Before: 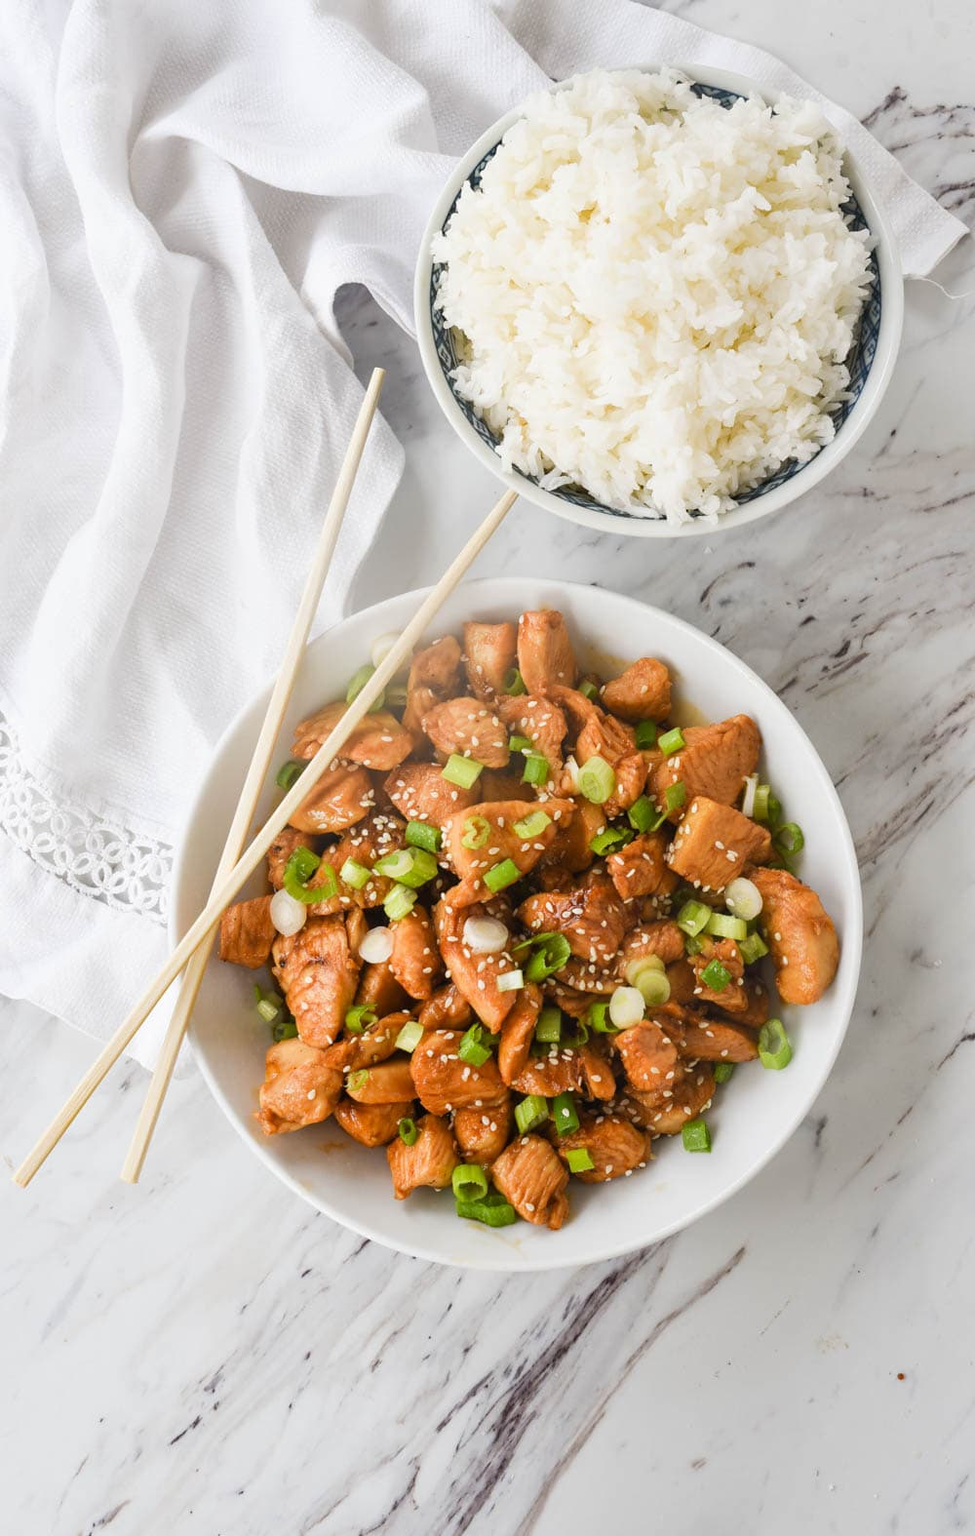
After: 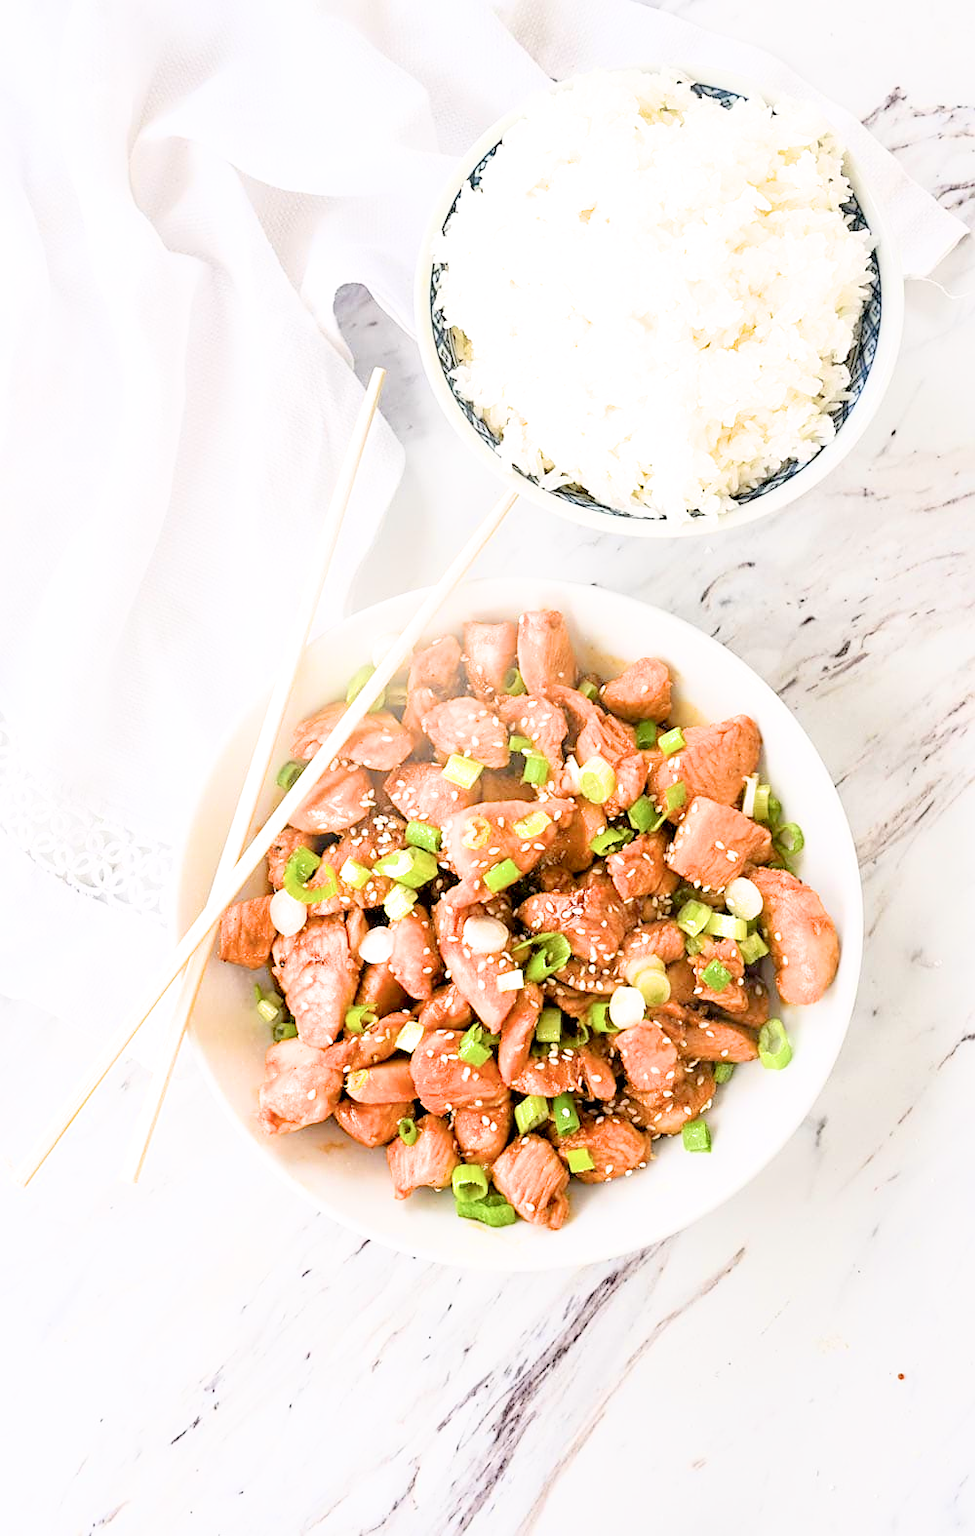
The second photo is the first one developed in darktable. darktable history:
sharpen: on, module defaults
filmic rgb: black relative exposure -7.65 EV, white relative exposure 4.56 EV, threshold 3.02 EV, hardness 3.61, color science v6 (2022), enable highlight reconstruction true
color balance rgb: shadows lift › hue 85.64°, highlights gain › chroma 0.205%, highlights gain › hue 331.39°, linear chroma grading › shadows -2.154%, linear chroma grading › highlights -14.143%, linear chroma grading › global chroma -9.687%, linear chroma grading › mid-tones -10.329%, perceptual saturation grading › global saturation 14.666%
exposure: black level correction 0.005, exposure 2.077 EV, compensate exposure bias true, compensate highlight preservation false
